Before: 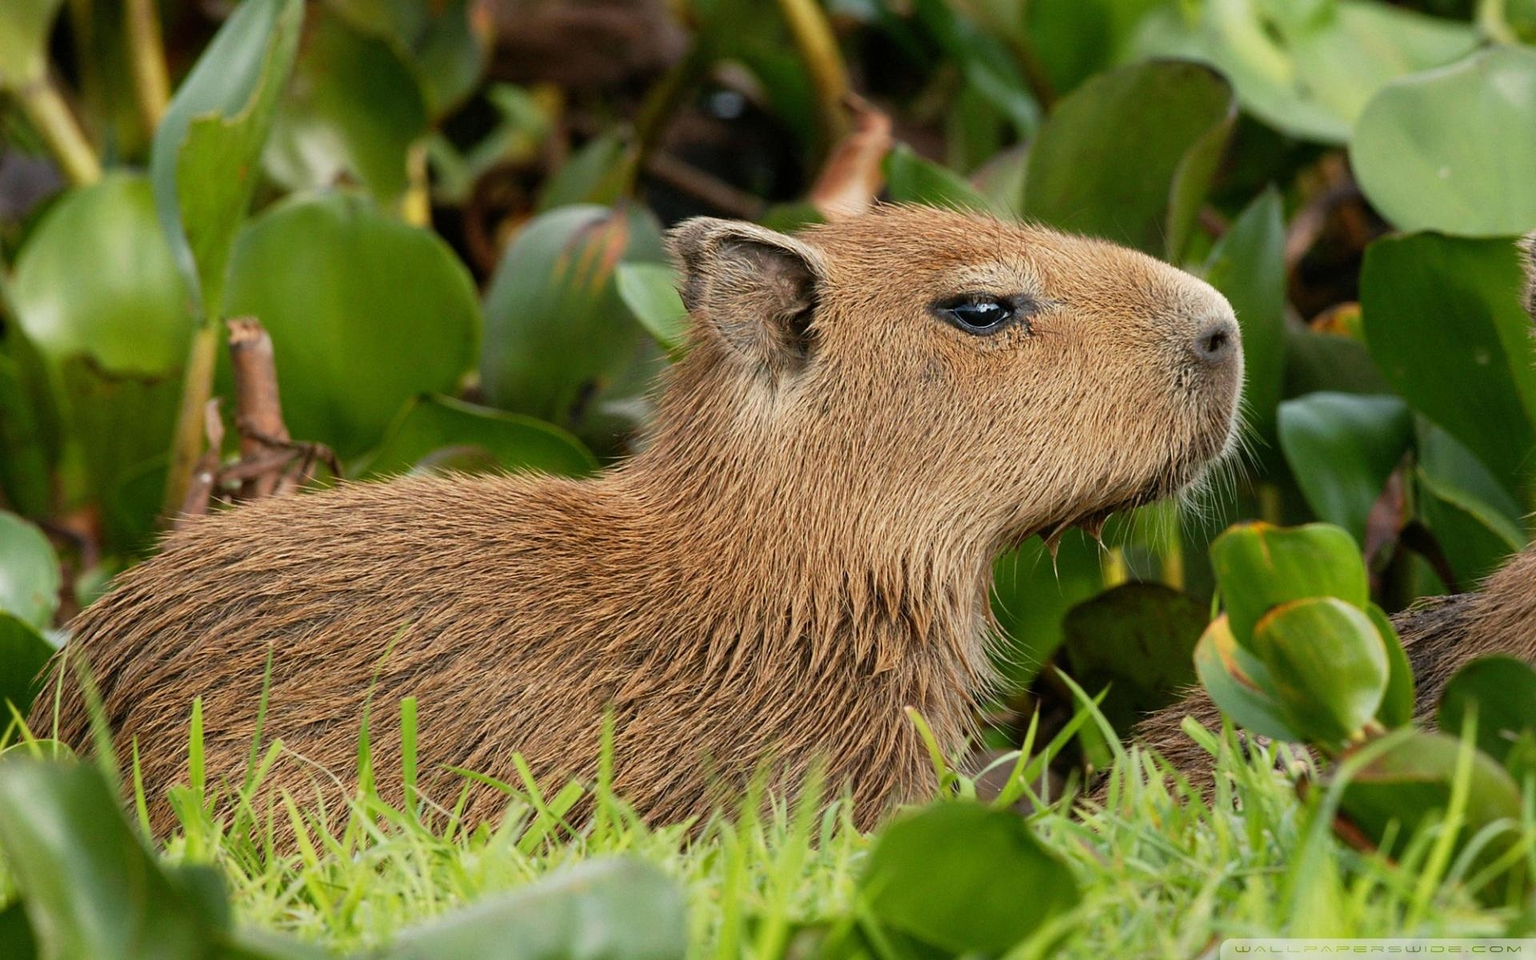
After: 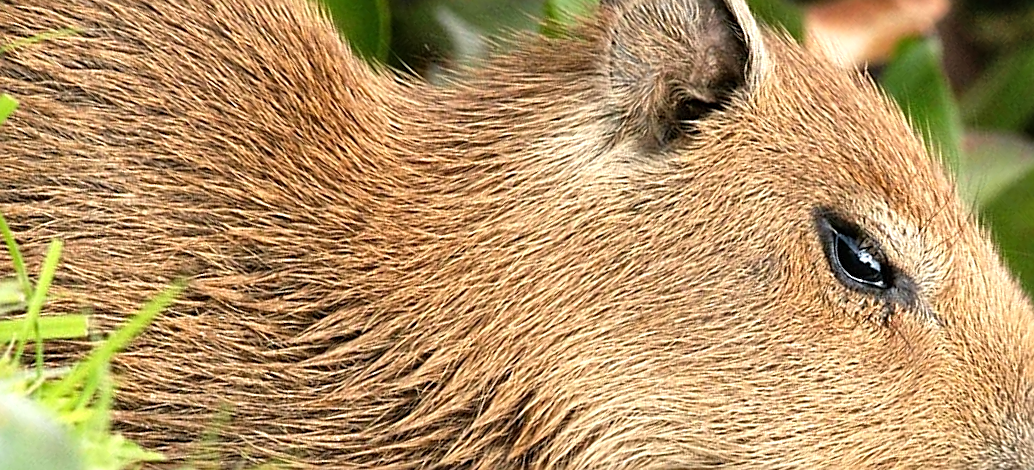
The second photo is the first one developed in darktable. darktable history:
sharpen: on, module defaults
shadows and highlights: shadows 75.08, highlights -24.18, soften with gaussian
crop and rotate: angle -44.74°, top 16.299%, right 0.999%, bottom 11.661%
tone equalizer: -8 EV -0.747 EV, -7 EV -0.689 EV, -6 EV -0.608 EV, -5 EV -0.395 EV, -3 EV 0.367 EV, -2 EV 0.6 EV, -1 EV 0.701 EV, +0 EV 0.775 EV
